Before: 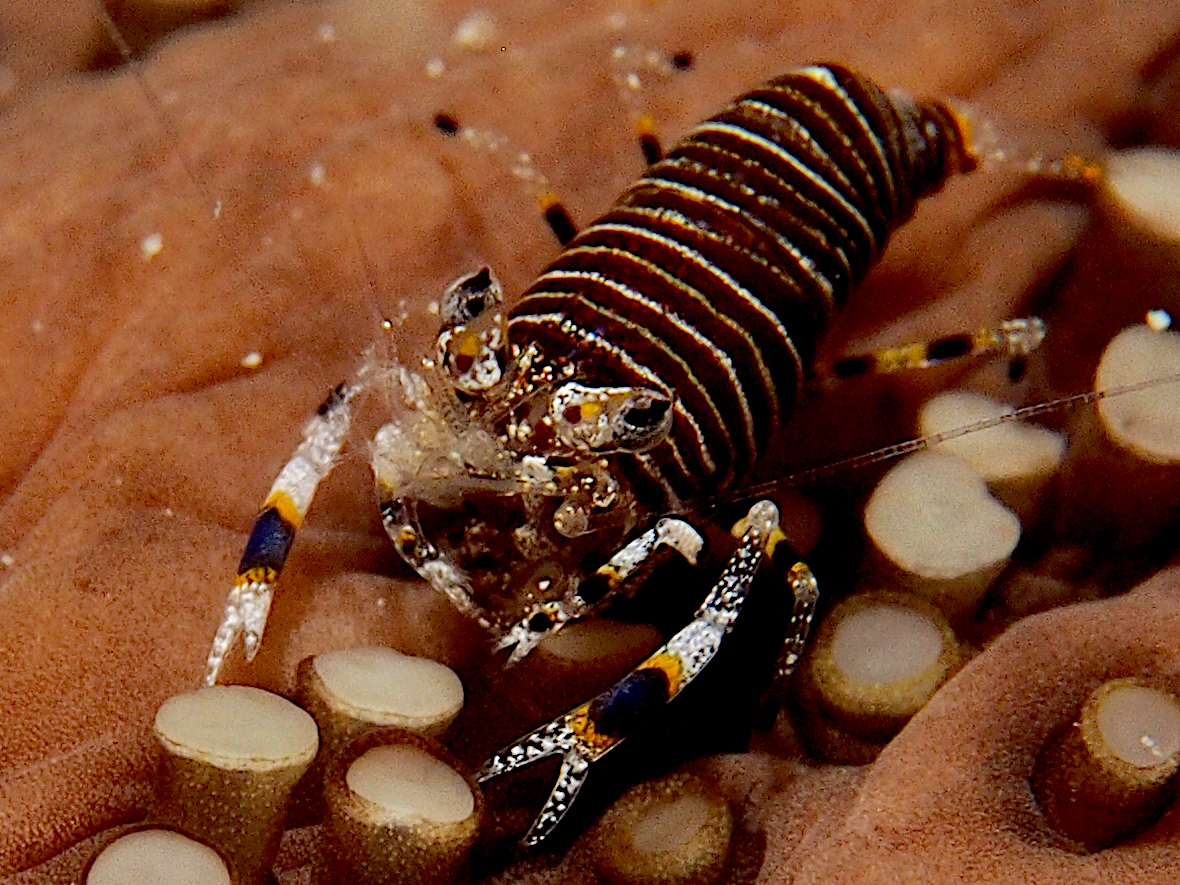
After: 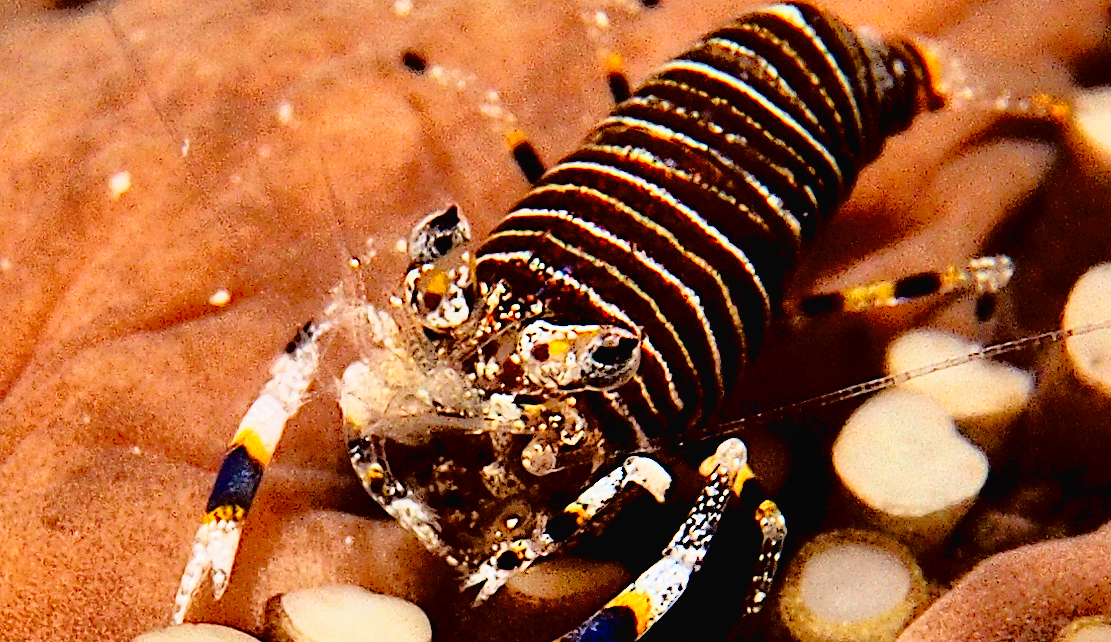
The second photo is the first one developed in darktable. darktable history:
tone curve: curves: ch0 [(0, 0.015) (0.091, 0.055) (0.184, 0.159) (0.304, 0.382) (0.492, 0.579) (0.628, 0.755) (0.832, 0.932) (0.984, 0.963)]; ch1 [(0, 0) (0.34, 0.235) (0.46, 0.46) (0.515, 0.502) (0.553, 0.567) (0.764, 0.815) (1, 1)]; ch2 [(0, 0) (0.44, 0.458) (0.479, 0.492) (0.524, 0.507) (0.557, 0.567) (0.673, 0.699) (1, 1)], color space Lab, linked channels, preserve colors none
crop: left 2.789%, top 7.089%, right 2.982%, bottom 20.333%
shadows and highlights: soften with gaussian
exposure: black level correction 0.001, exposure 0.5 EV, compensate highlight preservation false
base curve: curves: ch0 [(0, 0) (0.472, 0.508) (1, 1)], preserve colors none
